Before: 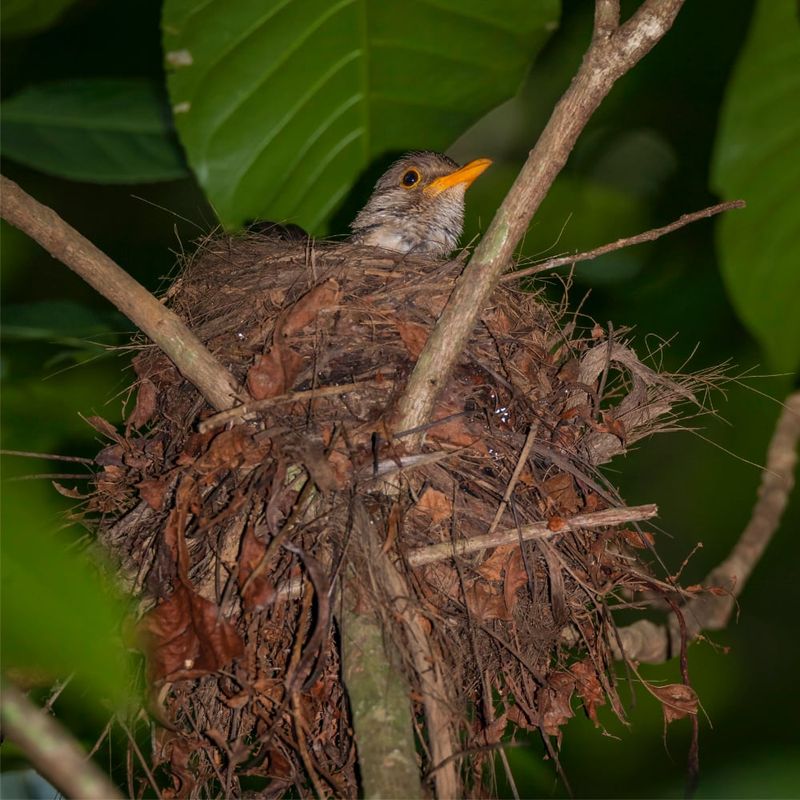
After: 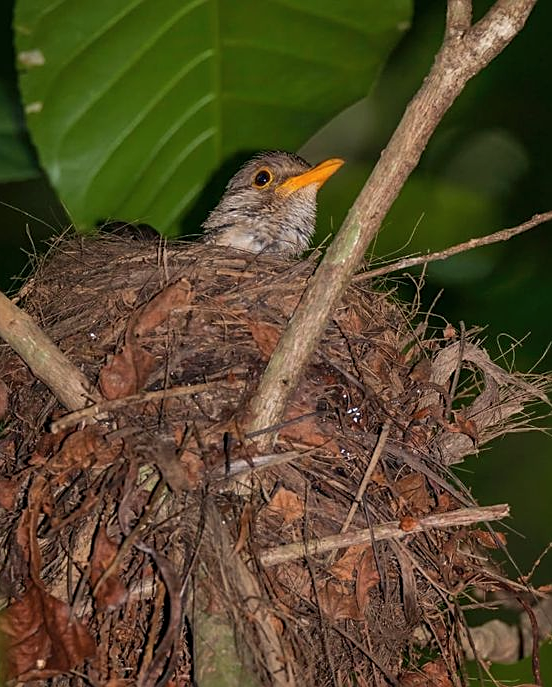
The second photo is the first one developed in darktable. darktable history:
crop: left 18.585%, right 12.339%, bottom 14.03%
sharpen: on, module defaults
shadows and highlights: shadows 33.55, highlights -46.92, compress 49.96%, highlights color adjustment 52.22%, soften with gaussian
